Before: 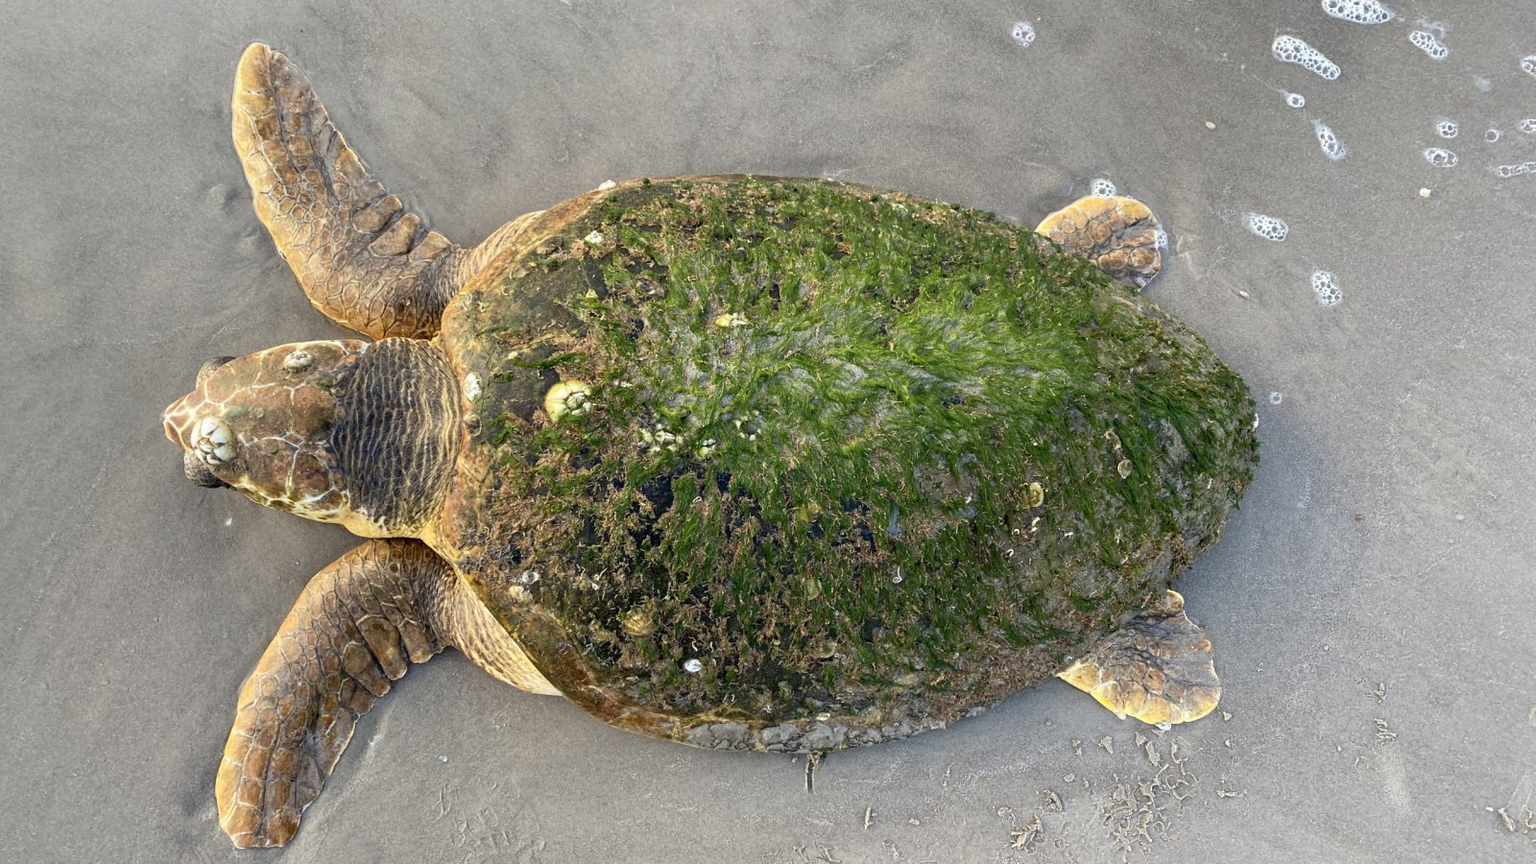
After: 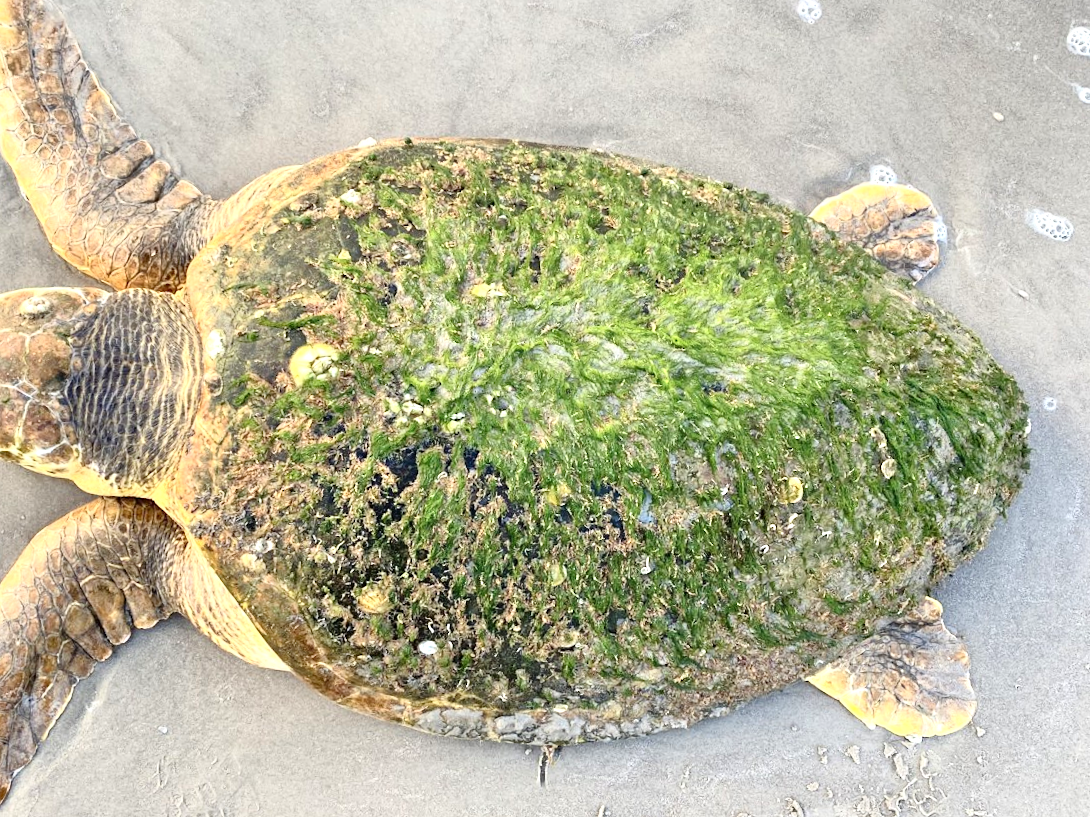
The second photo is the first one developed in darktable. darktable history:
exposure: black level correction -0.002, exposure 0.54 EV, compensate highlight preservation false
contrast brightness saturation: contrast 0.28
crop and rotate: angle -3.27°, left 14.277%, top 0.028%, right 10.766%, bottom 0.028%
sharpen: radius 5.325, amount 0.312, threshold 26.433
tone equalizer: -7 EV 0.15 EV, -6 EV 0.6 EV, -5 EV 1.15 EV, -4 EV 1.33 EV, -3 EV 1.15 EV, -2 EV 0.6 EV, -1 EV 0.15 EV, mask exposure compensation -0.5 EV
